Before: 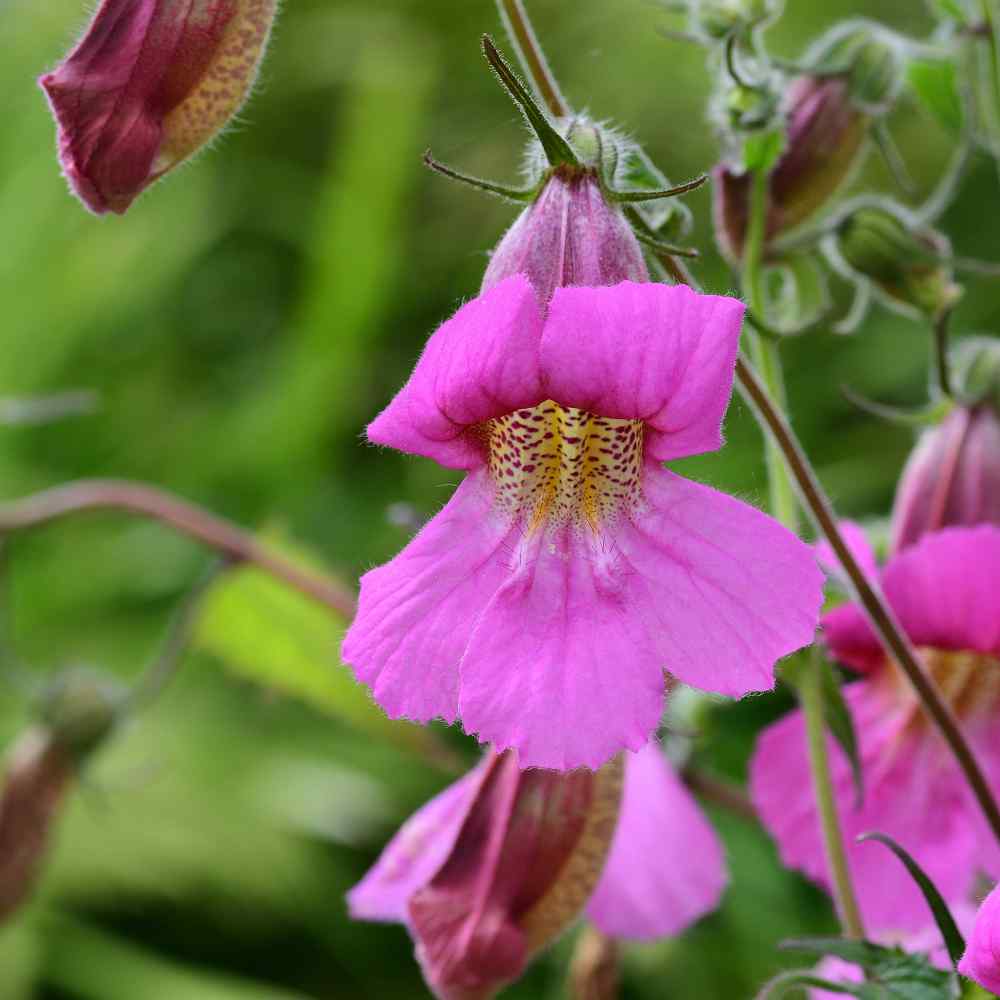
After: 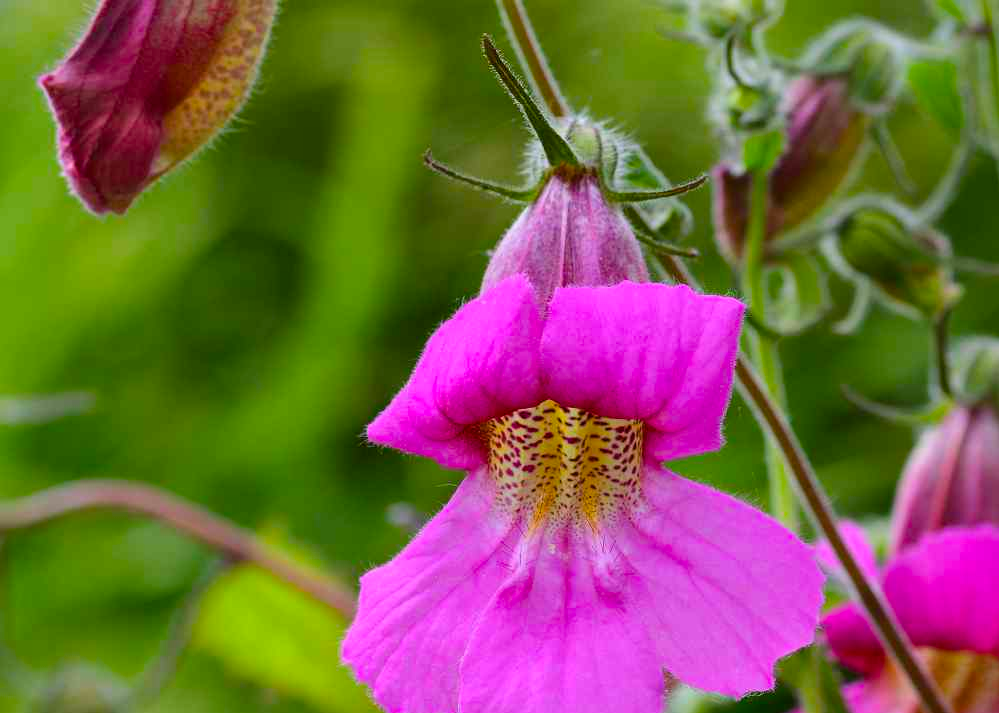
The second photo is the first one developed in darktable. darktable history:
color balance rgb: global offset › hue 169.99°, perceptual saturation grading › global saturation 25.75%, global vibrance 14.457%
crop: right 0.001%, bottom 28.7%
